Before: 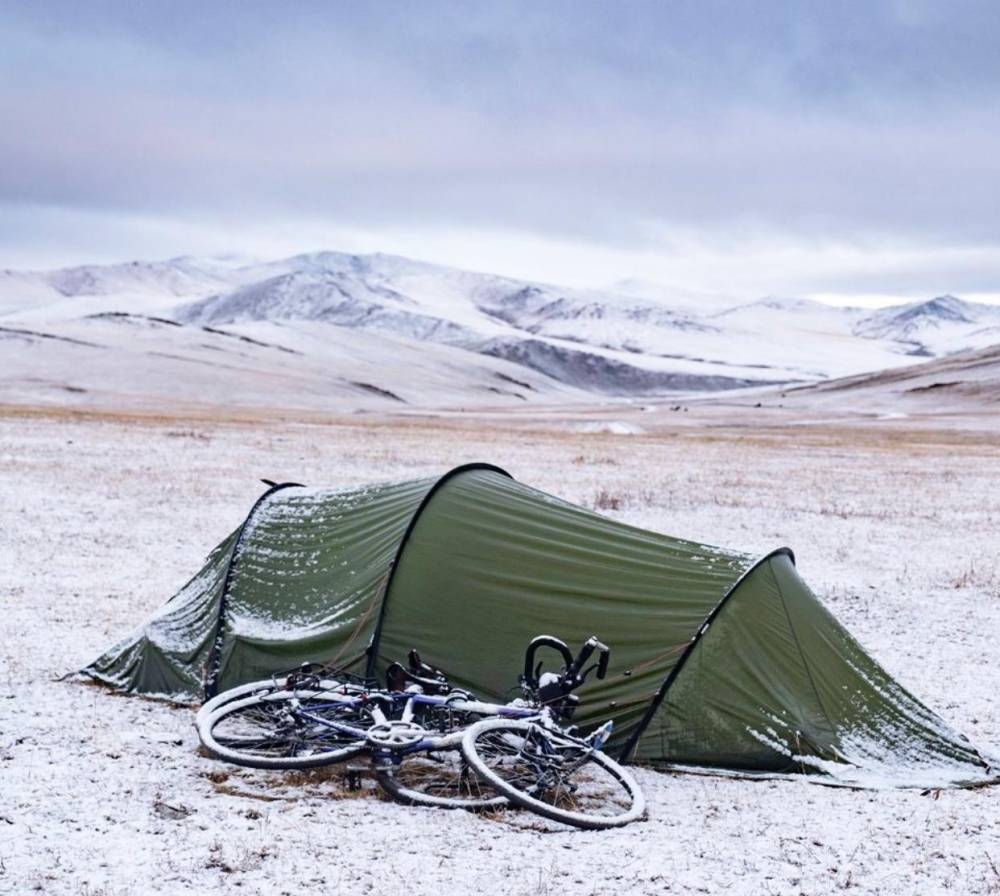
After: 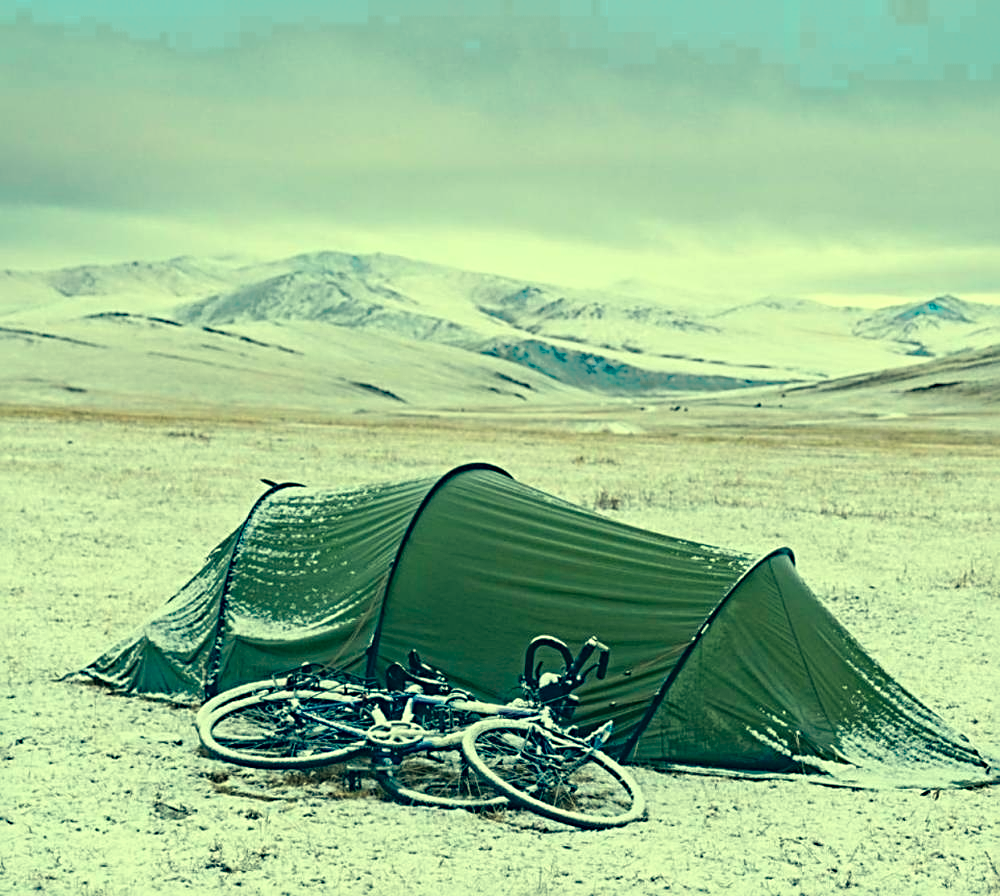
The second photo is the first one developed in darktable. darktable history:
color zones: curves: ch0 [(0.25, 0.5) (0.423, 0.5) (0.443, 0.5) (0.521, 0.756) (0.568, 0.5) (0.576, 0.5) (0.75, 0.5)]; ch1 [(0.25, 0.5) (0.423, 0.5) (0.443, 0.5) (0.539, 0.873) (0.624, 0.565) (0.631, 0.5) (0.75, 0.5)]
white balance: red 1.08, blue 0.791
color correction: highlights a* -20.08, highlights b* 9.8, shadows a* -20.4, shadows b* -10.76
sharpen: radius 3.119
